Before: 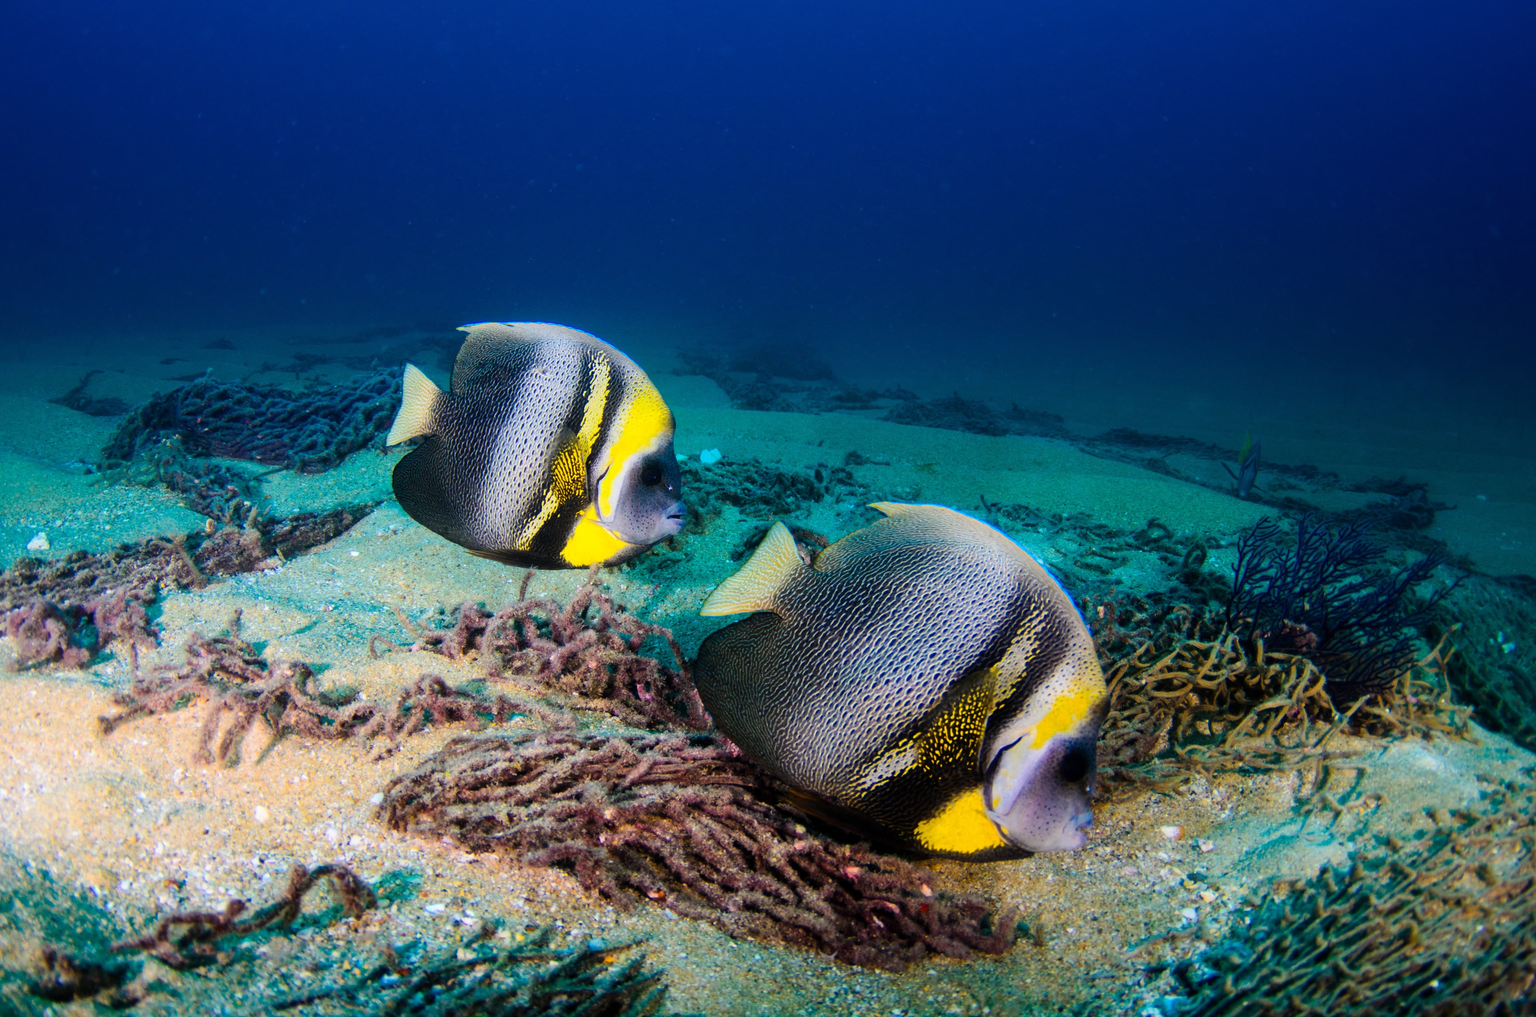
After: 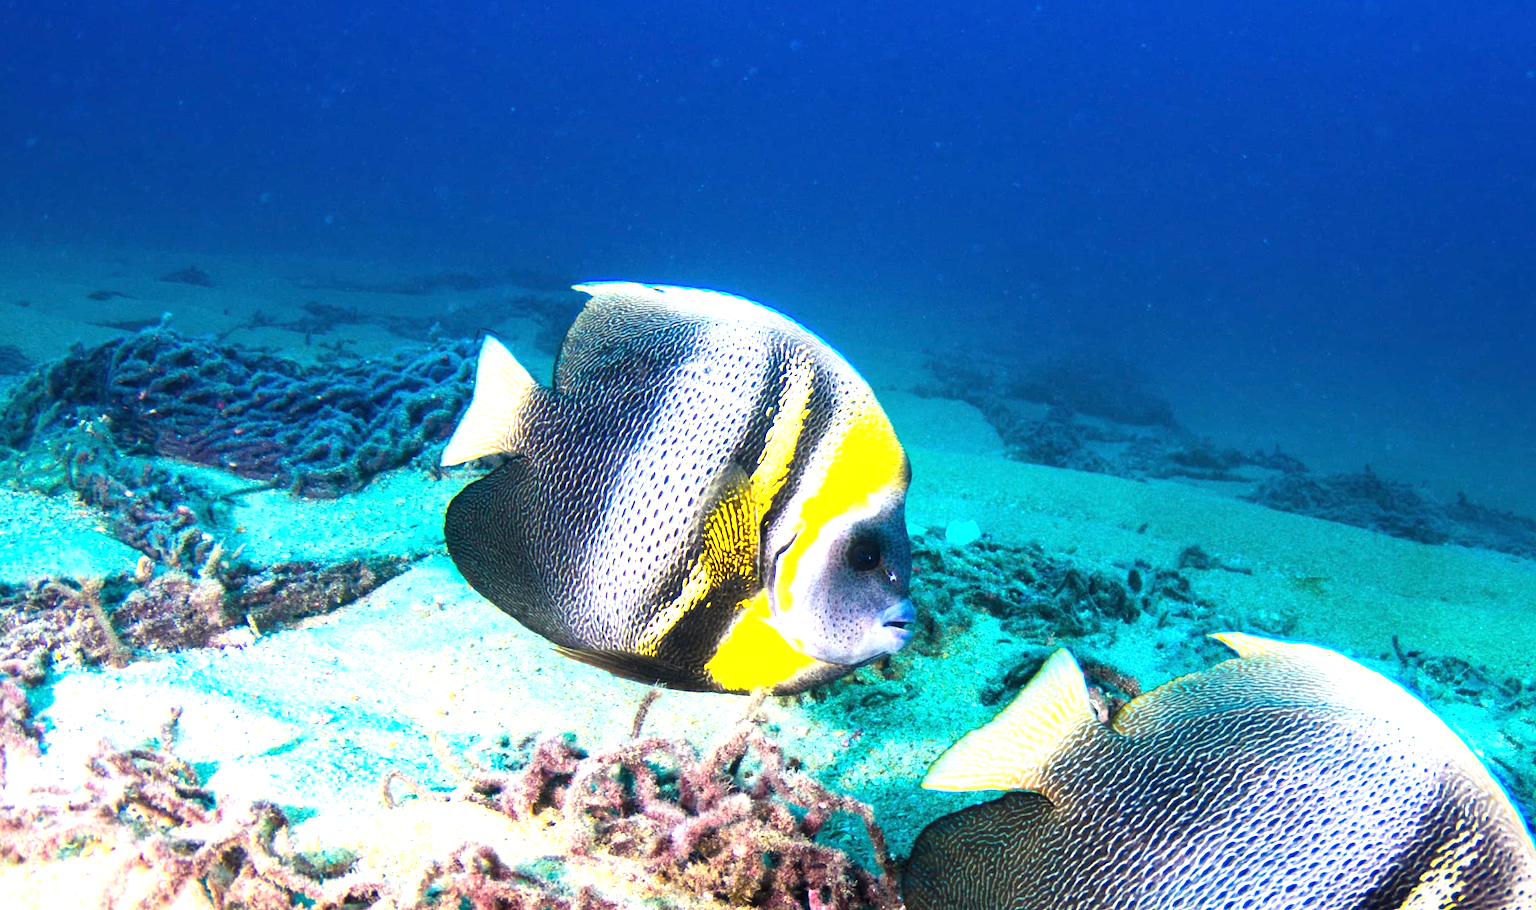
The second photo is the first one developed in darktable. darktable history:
exposure: black level correction 0, exposure 1.515 EV, compensate exposure bias true, compensate highlight preservation false
crop and rotate: angle -5.44°, left 2.15%, top 6.873%, right 27.649%, bottom 30.262%
